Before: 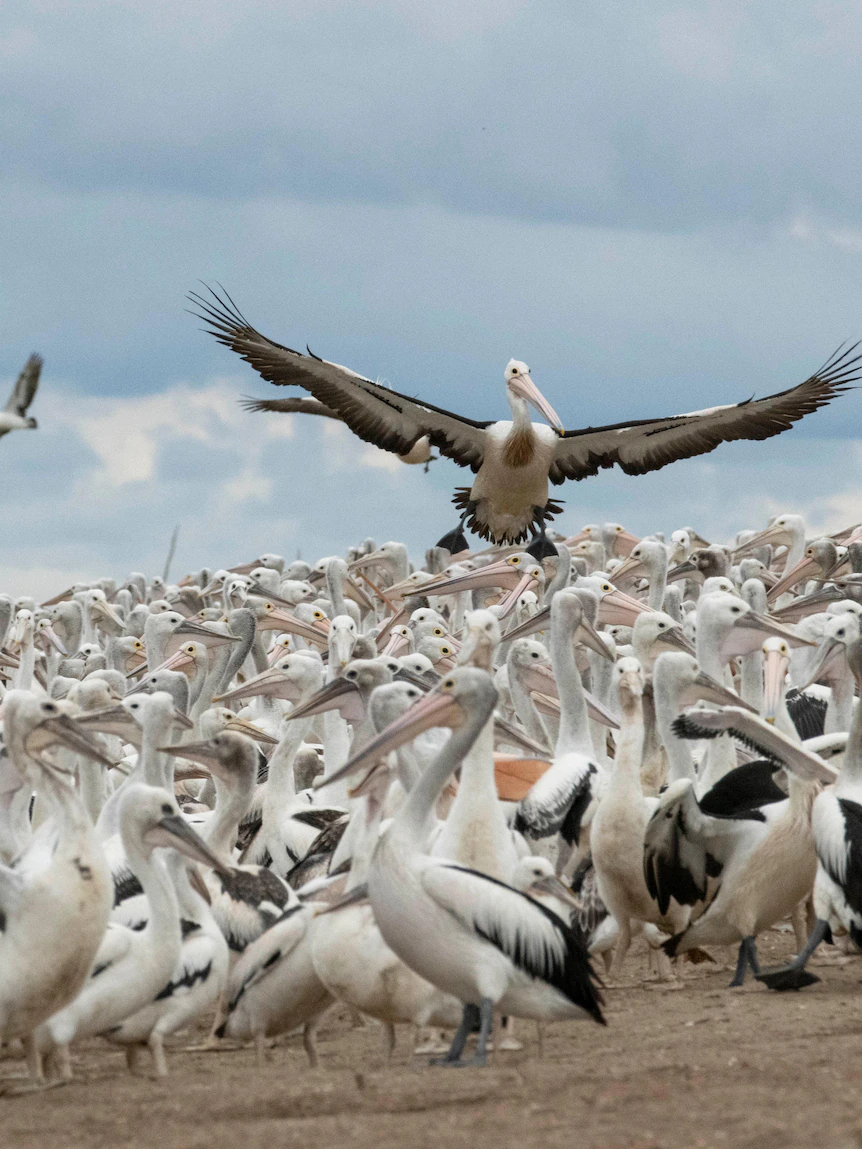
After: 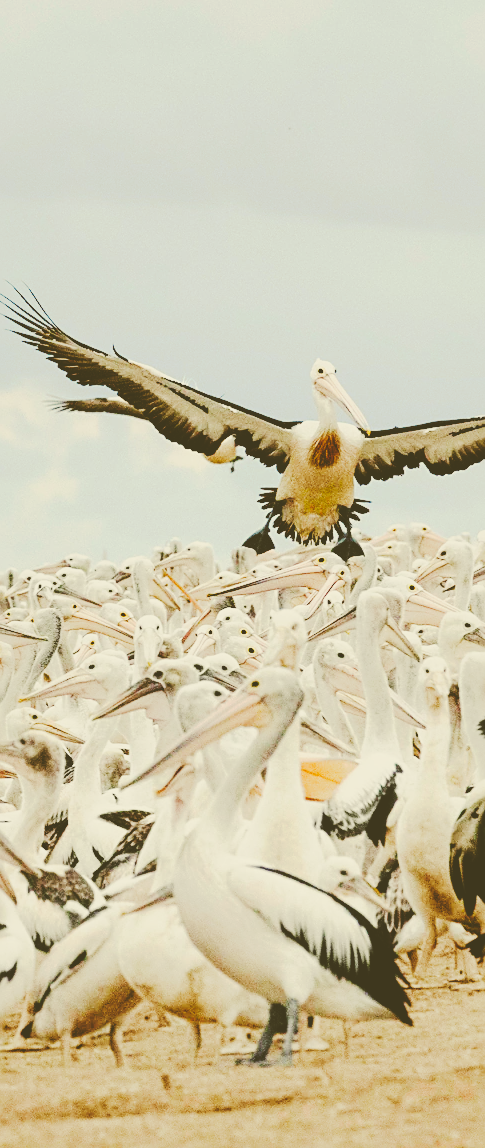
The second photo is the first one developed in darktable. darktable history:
exposure: black level correction 0.006, exposure -0.223 EV, compensate highlight preservation false
crop and rotate: left 22.512%, right 21.16%
tone curve: curves: ch0 [(0, 0) (0.003, 0.219) (0.011, 0.219) (0.025, 0.223) (0.044, 0.226) (0.069, 0.232) (0.1, 0.24) (0.136, 0.245) (0.177, 0.257) (0.224, 0.281) (0.277, 0.324) (0.335, 0.392) (0.399, 0.484) (0.468, 0.585) (0.543, 0.672) (0.623, 0.741) (0.709, 0.788) (0.801, 0.835) (0.898, 0.878) (1, 1)], preserve colors none
contrast brightness saturation: contrast -0.099, brightness 0.047, saturation 0.082
shadows and highlights: shadows 62.76, white point adjustment 0.342, highlights -34.25, compress 83.88%, highlights color adjustment 53.38%
color correction: highlights a* -1.3, highlights b* 10.28, shadows a* 0.545, shadows b* 18.91
base curve: curves: ch0 [(0, 0) (0.007, 0.004) (0.027, 0.03) (0.046, 0.07) (0.207, 0.54) (0.442, 0.872) (0.673, 0.972) (1, 1)], preserve colors none
sharpen: amount 0.489
